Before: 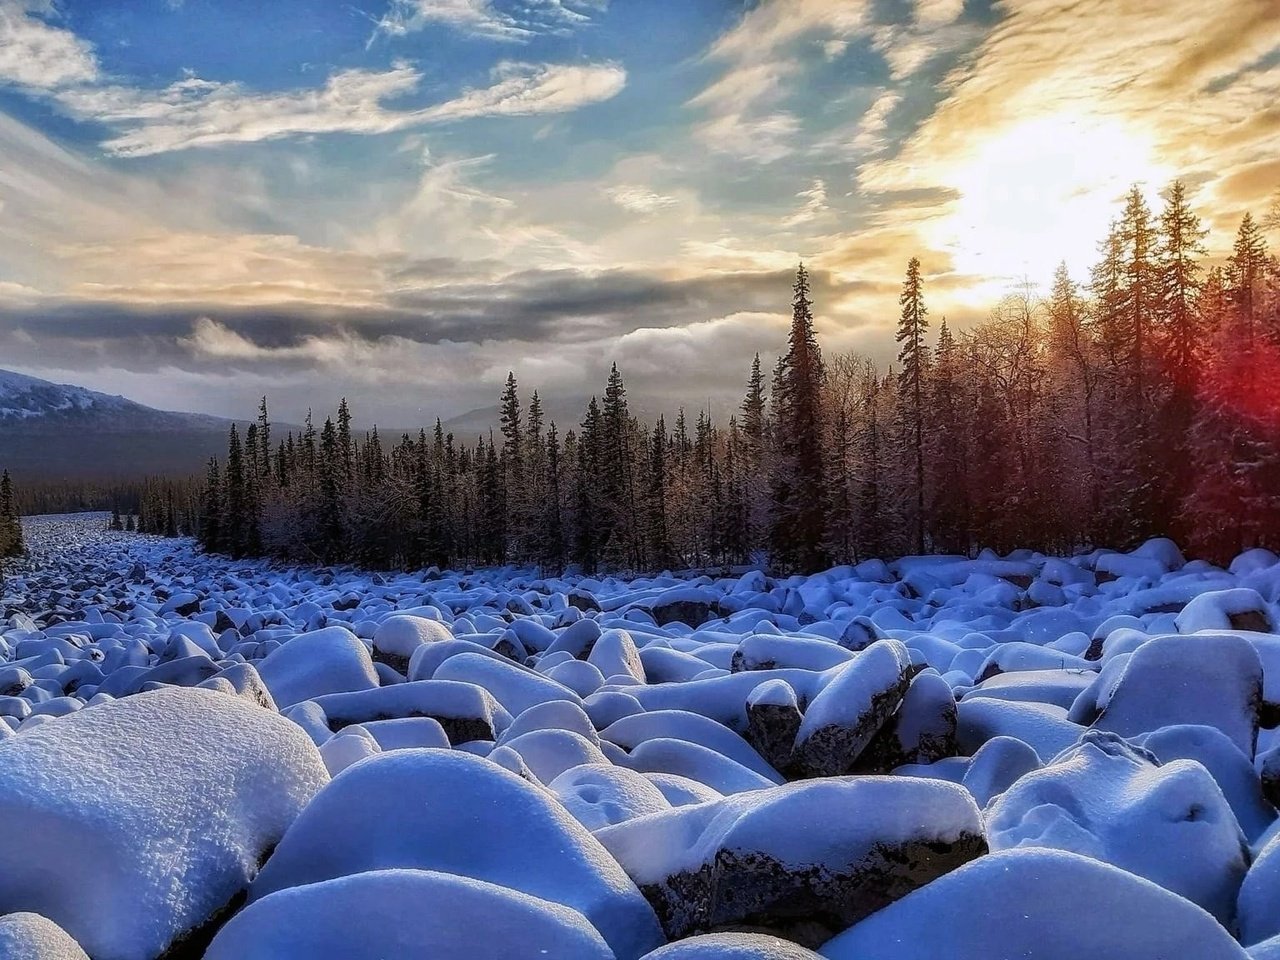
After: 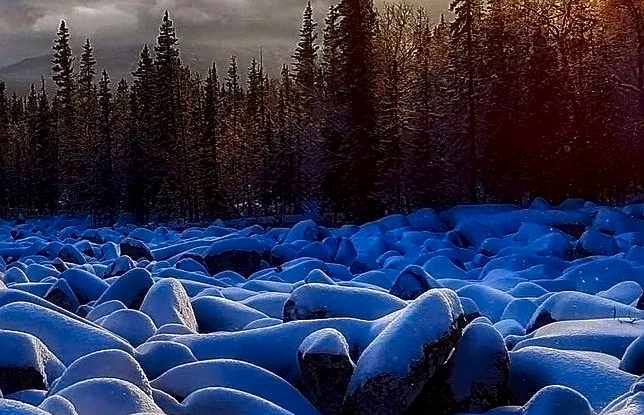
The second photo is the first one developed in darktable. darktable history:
contrast brightness saturation: contrast 0.127, brightness -0.242, saturation 0.142
sharpen: on, module defaults
crop: left 35.015%, top 36.611%, right 14.6%, bottom 20.117%
